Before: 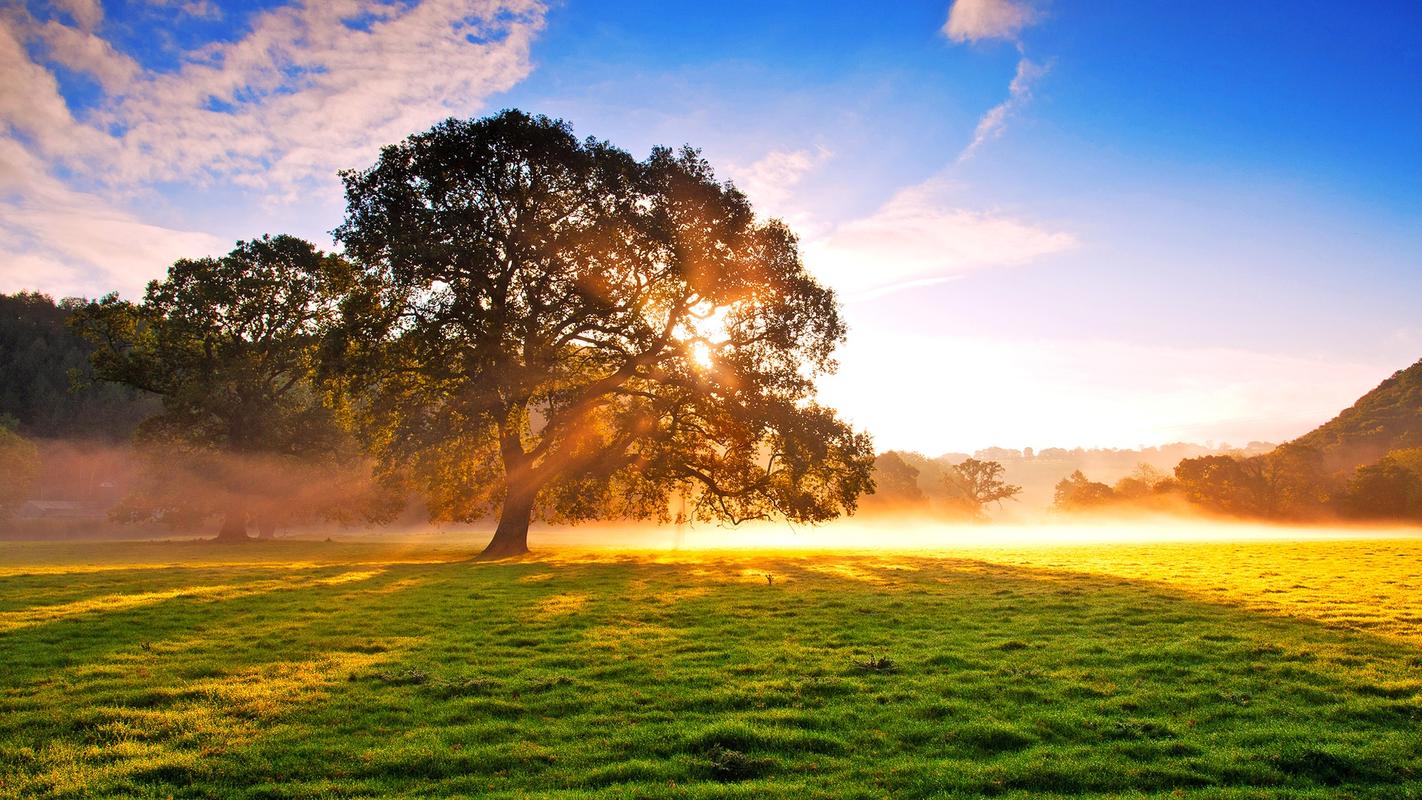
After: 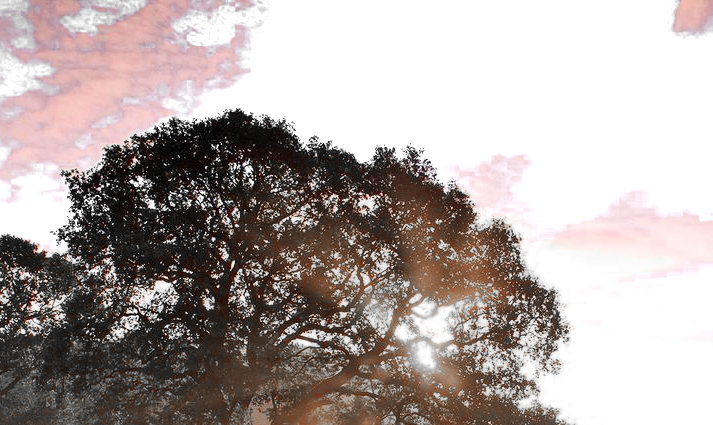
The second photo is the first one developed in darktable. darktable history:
contrast brightness saturation: contrast 0.149, brightness 0.04
color zones: curves: ch0 [(0, 0.352) (0.143, 0.407) (0.286, 0.386) (0.429, 0.431) (0.571, 0.829) (0.714, 0.853) (0.857, 0.833) (1, 0.352)]; ch1 [(0, 0.604) (0.072, 0.726) (0.096, 0.608) (0.205, 0.007) (0.571, -0.006) (0.839, -0.013) (0.857, -0.012) (1, 0.604)]
crop: left 19.549%, right 30.279%, bottom 46.835%
